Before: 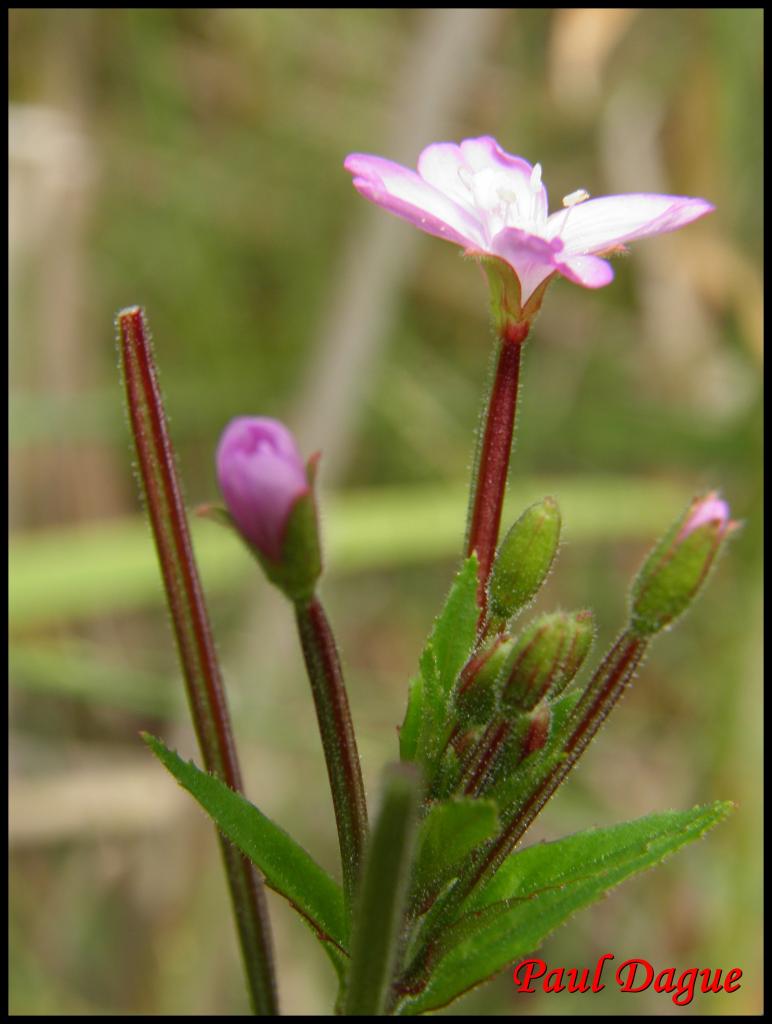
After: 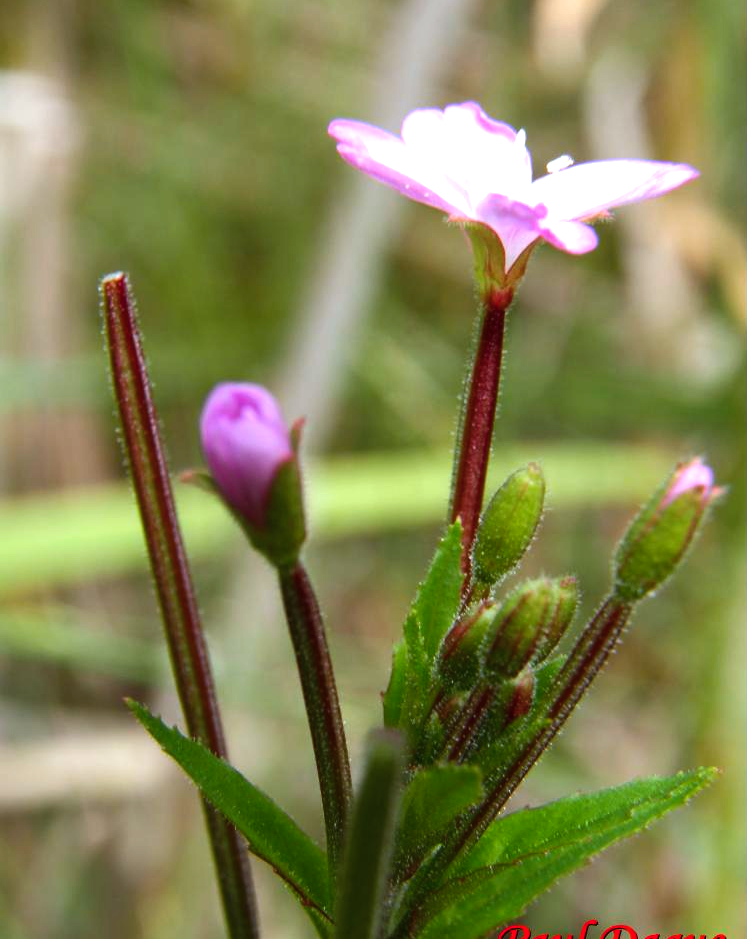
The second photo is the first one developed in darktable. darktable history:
color correction: highlights a* -2.25, highlights b* -18.12
color balance rgb: linear chroma grading › global chroma 0.275%, perceptual saturation grading › global saturation 19.793%
crop: left 2.18%, top 3.325%, right 1.053%, bottom 4.925%
tone equalizer: -8 EV -0.716 EV, -7 EV -0.672 EV, -6 EV -0.604 EV, -5 EV -0.362 EV, -3 EV 0.377 EV, -2 EV 0.6 EV, -1 EV 0.682 EV, +0 EV 0.755 EV, edges refinement/feathering 500, mask exposure compensation -1.57 EV, preserve details no
